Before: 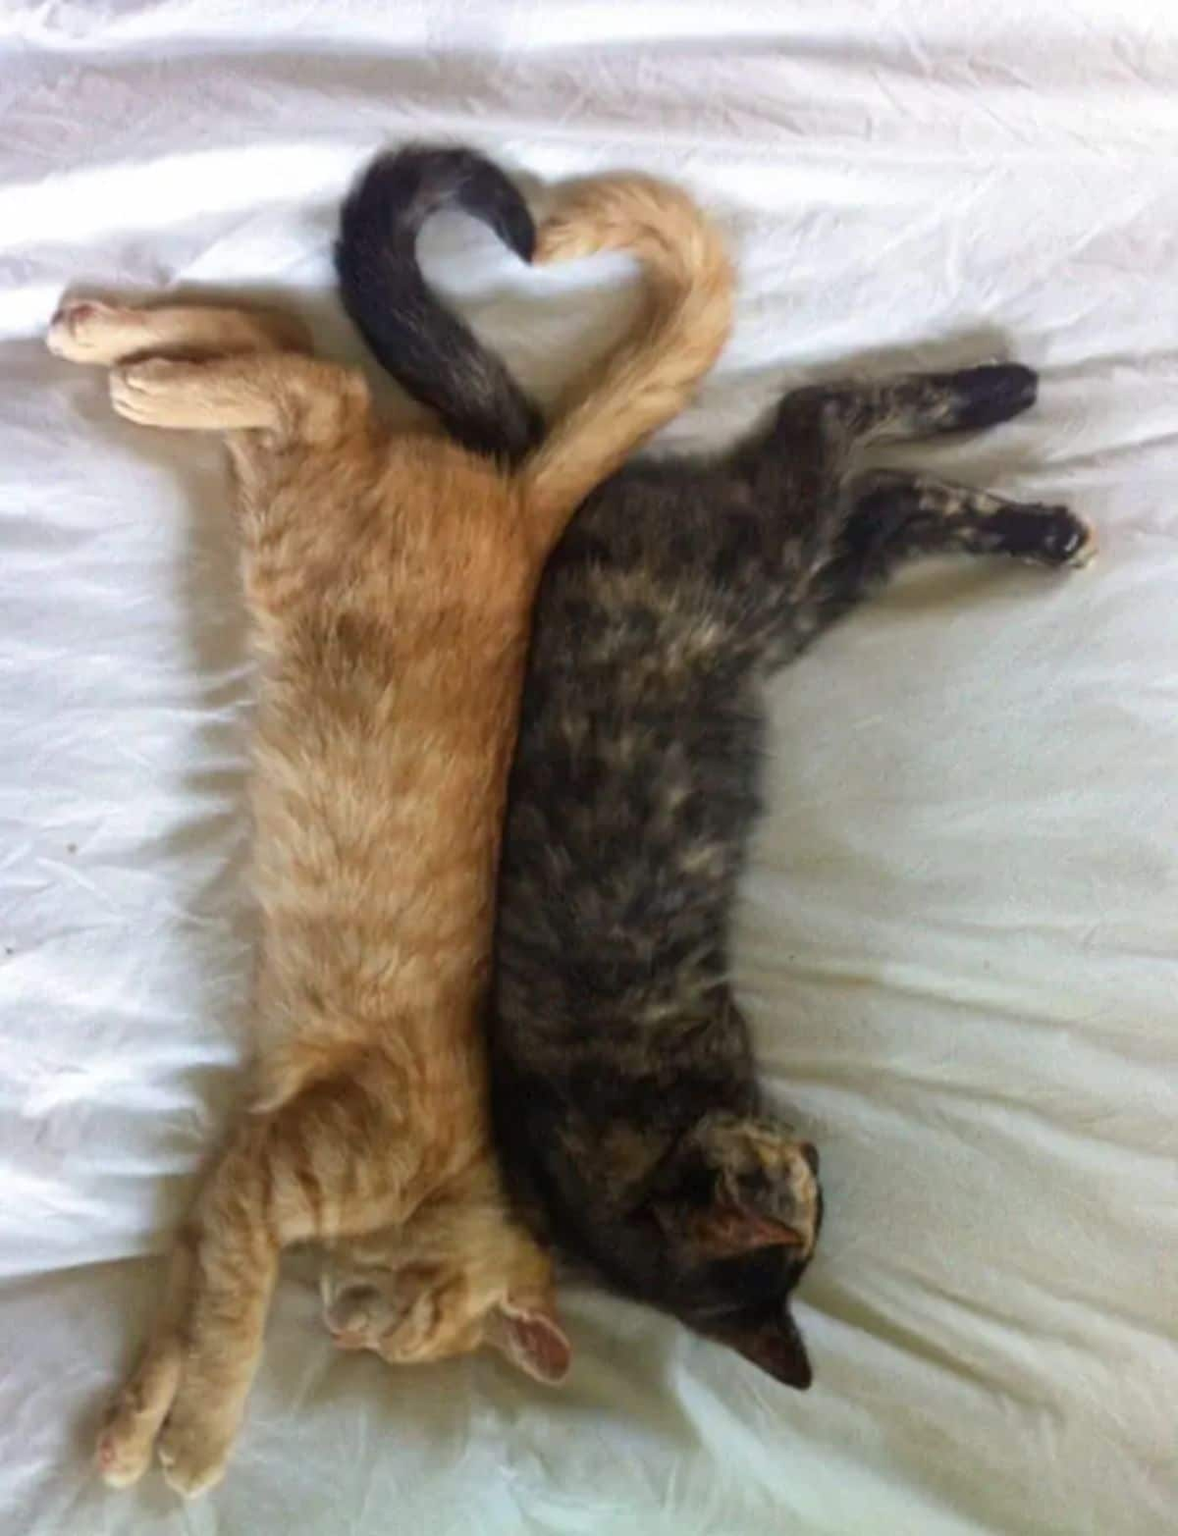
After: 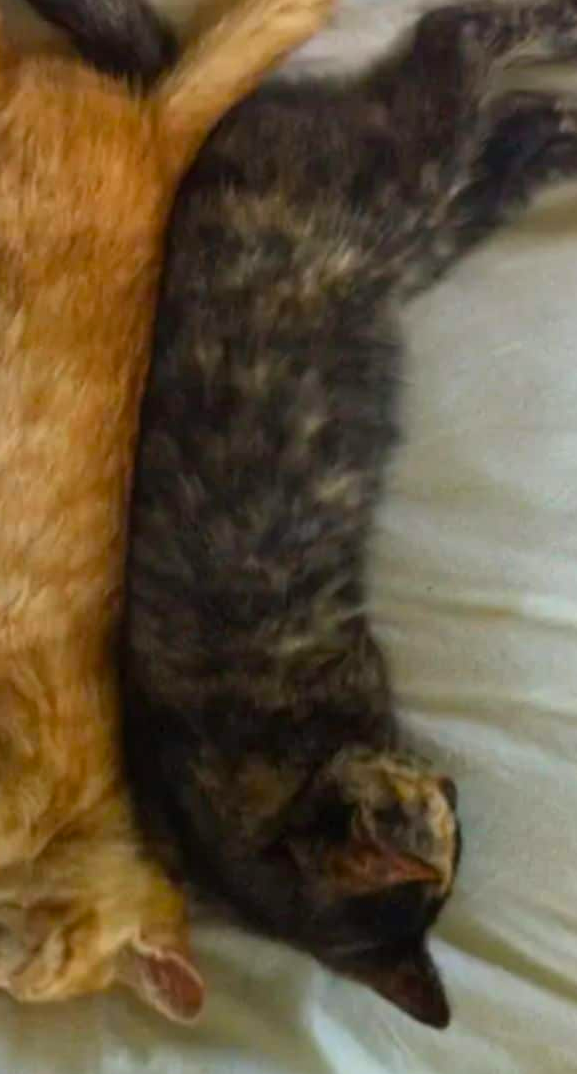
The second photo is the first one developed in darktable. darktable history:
crop: left 31.418%, top 24.756%, right 20.455%, bottom 6.603%
color balance rgb: perceptual saturation grading › global saturation 25.169%, global vibrance 10.035%
